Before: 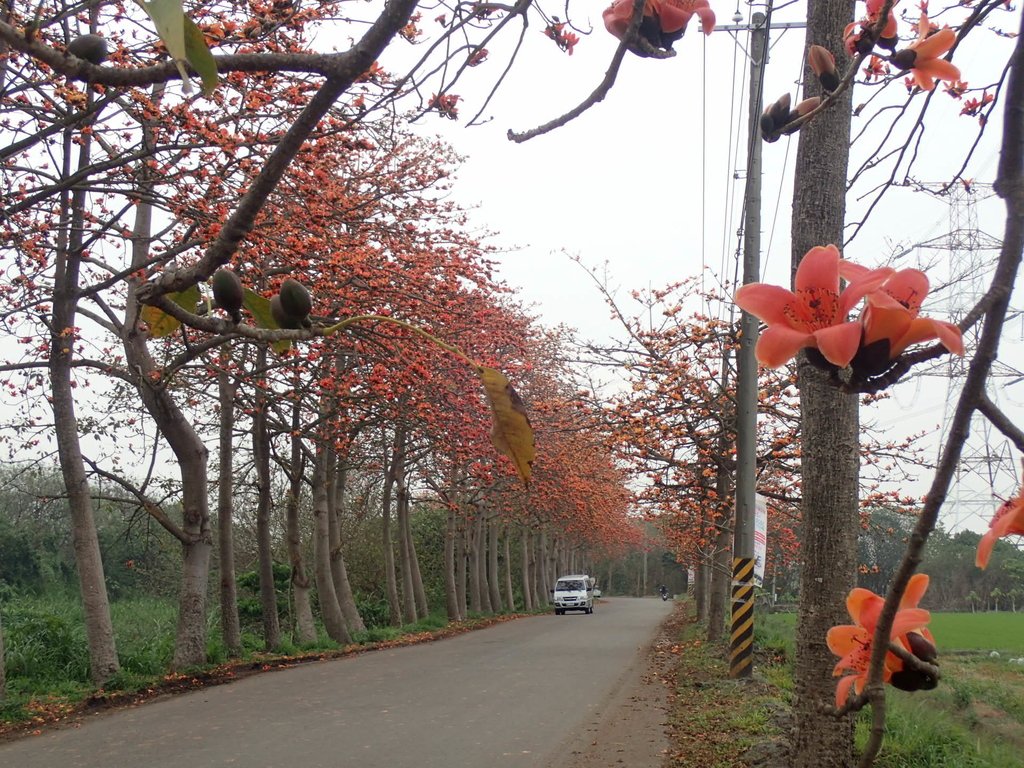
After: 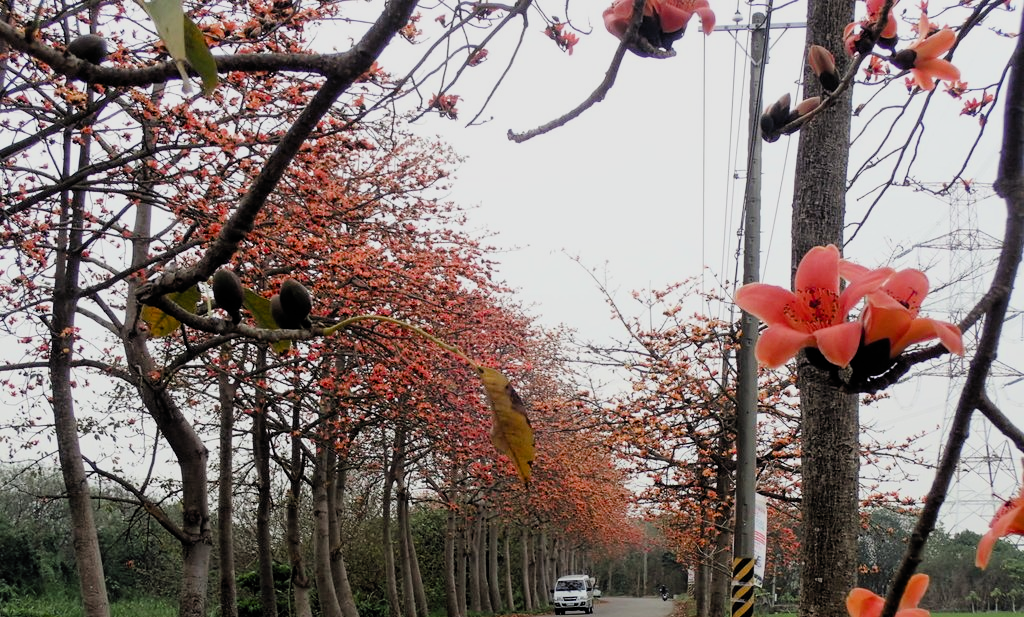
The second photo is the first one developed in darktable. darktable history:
crop: bottom 19.596%
filmic rgb: black relative exposure -5.14 EV, white relative exposure 3.96 EV, threshold 3.01 EV, hardness 2.9, contrast 1.301, highlights saturation mix -9.9%, color science v6 (2022), enable highlight reconstruction true
color balance rgb: perceptual saturation grading › global saturation 20%, perceptual saturation grading › highlights -50.532%, perceptual saturation grading › shadows 30.588%
